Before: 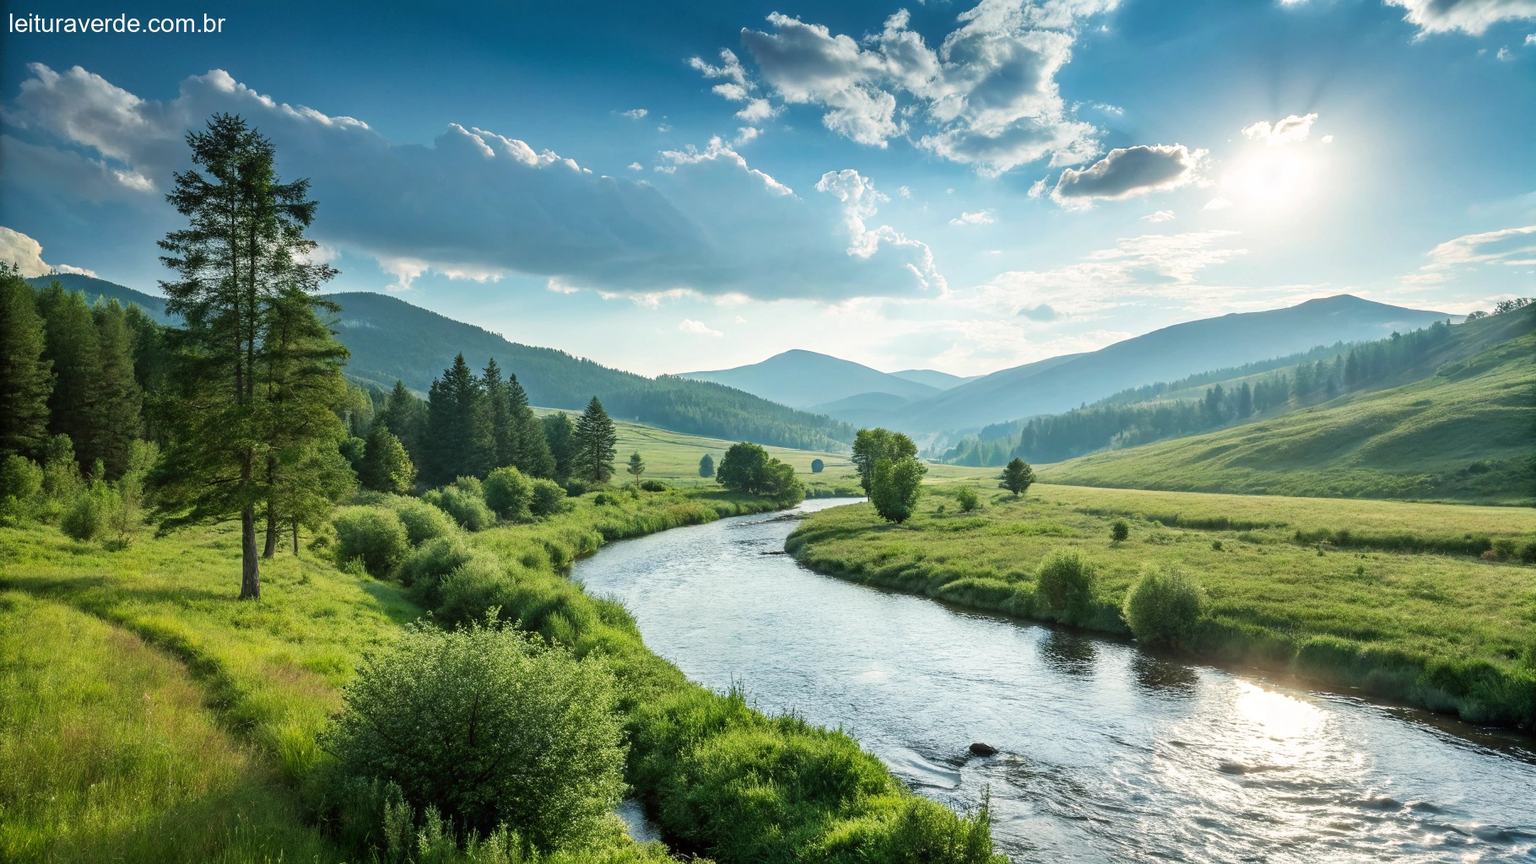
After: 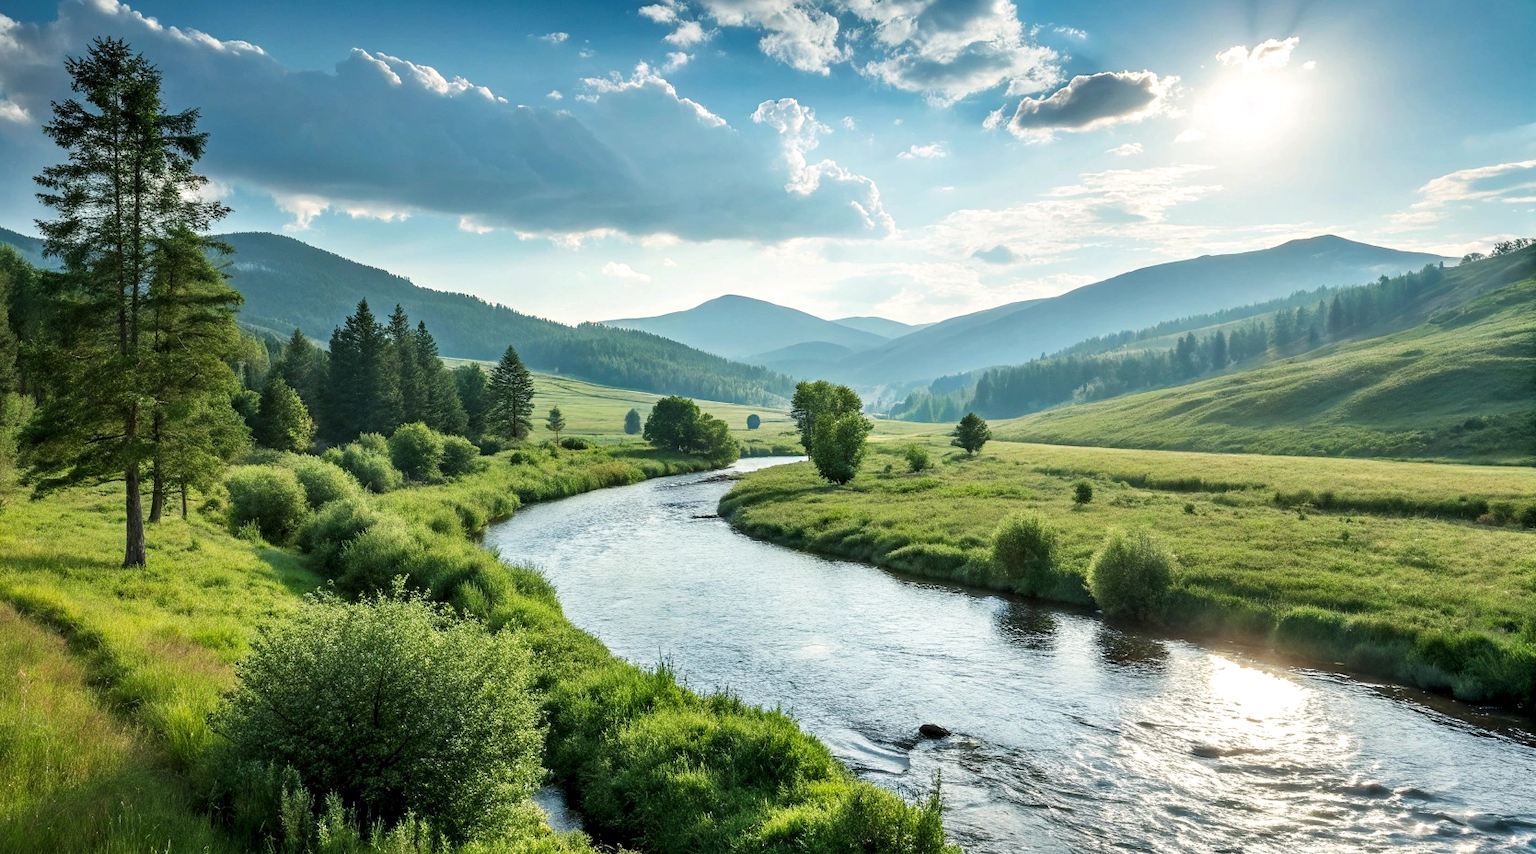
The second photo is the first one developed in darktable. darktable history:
crop and rotate: left 8.262%, top 9.226%
contrast equalizer: octaves 7, y [[0.6 ×6], [0.55 ×6], [0 ×6], [0 ×6], [0 ×6]], mix 0.3
